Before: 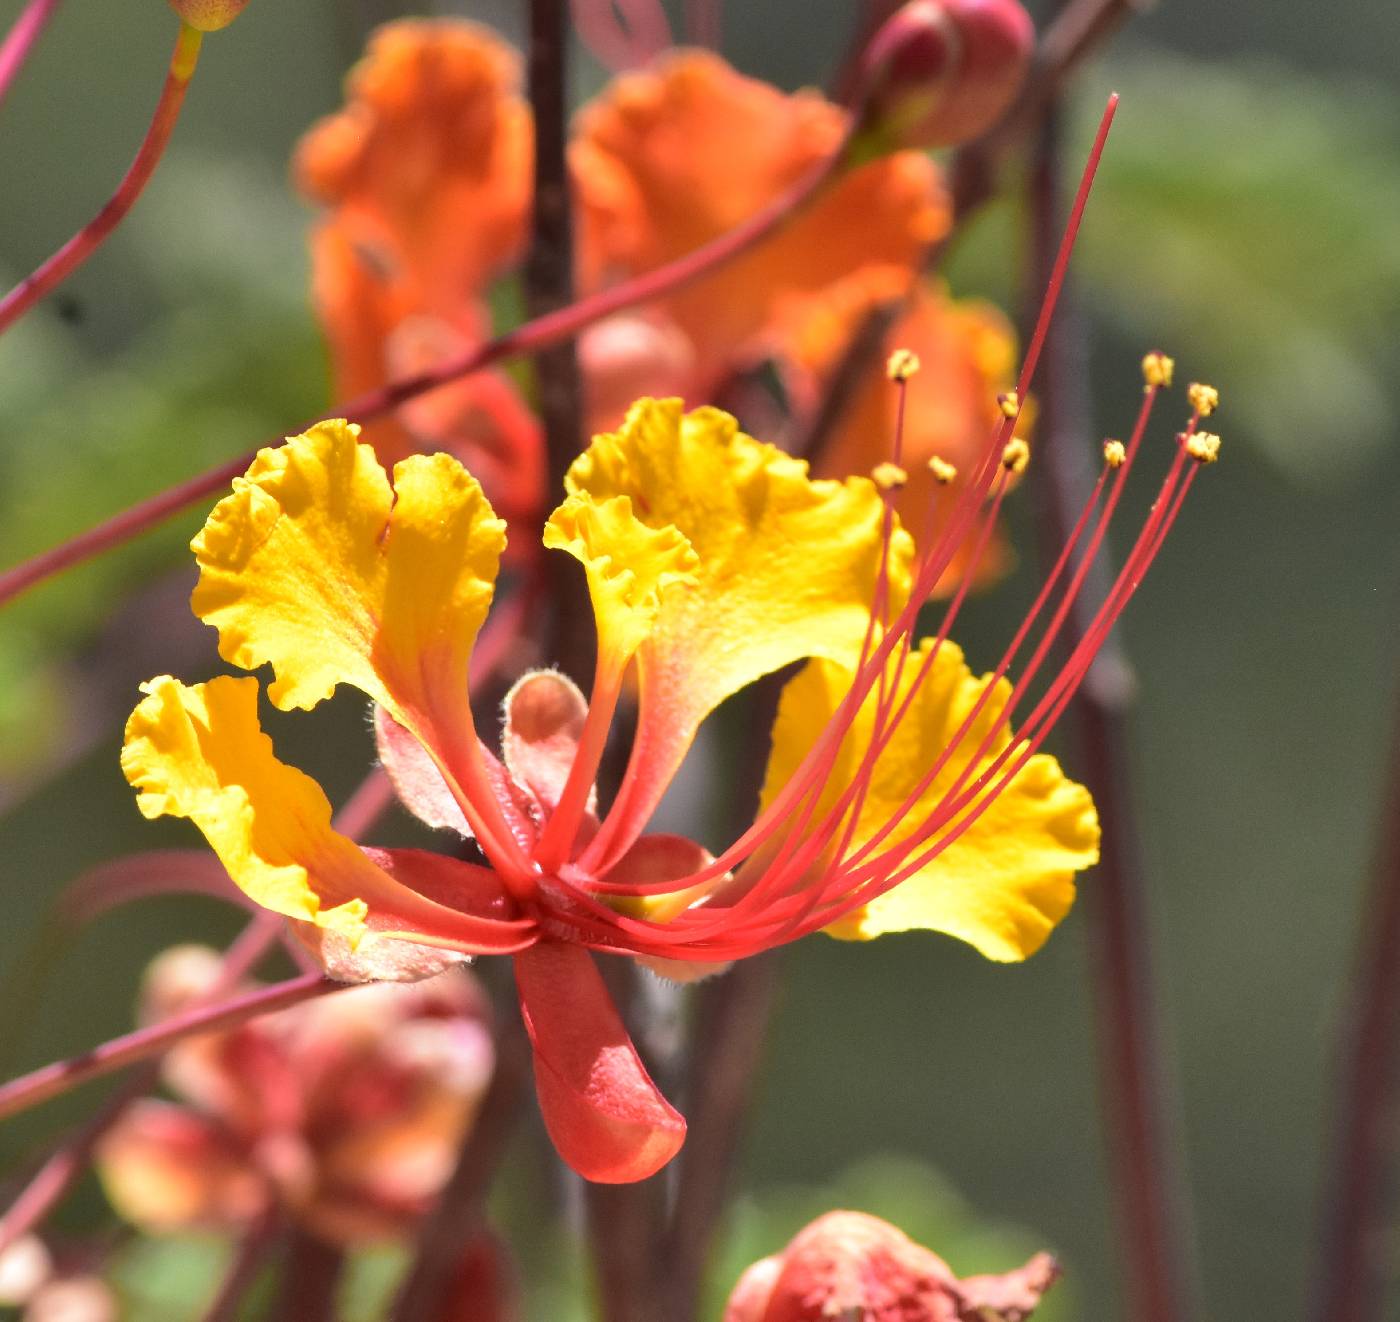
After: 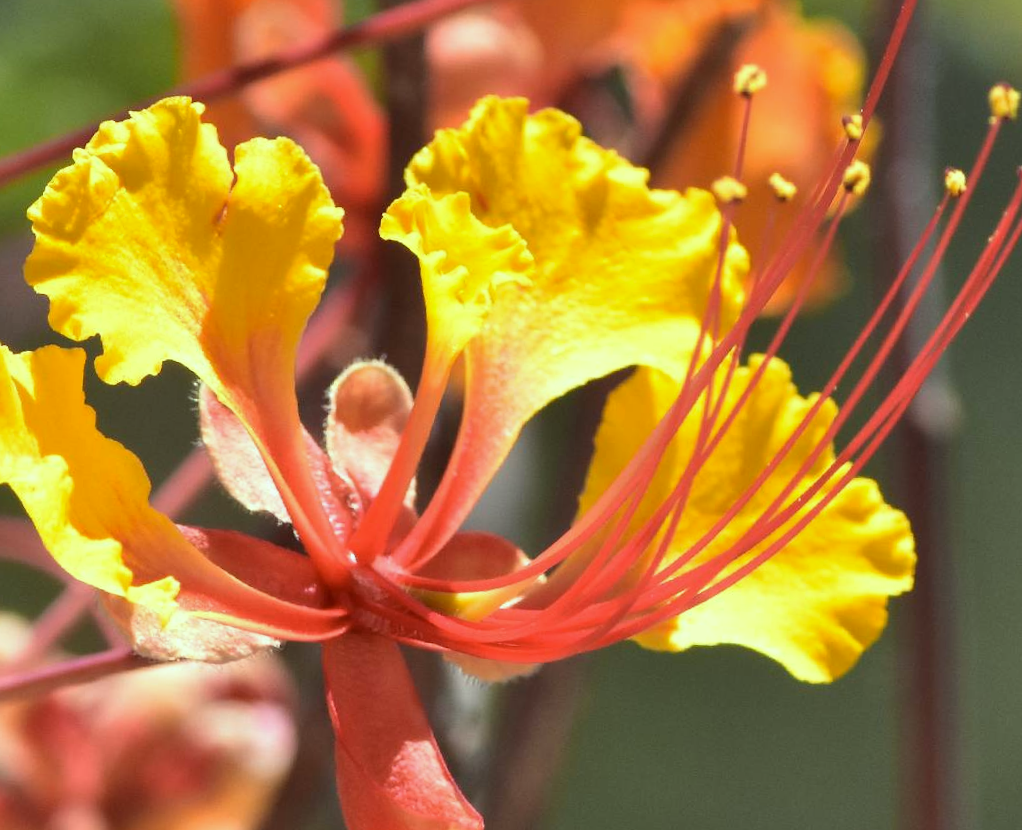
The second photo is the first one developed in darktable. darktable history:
crop and rotate: angle -3.8°, left 9.78%, top 20.812%, right 12.213%, bottom 12.122%
haze removal: strength -0.058, compatibility mode true, adaptive false
color correction: highlights a* -8.39, highlights b* 3.45
